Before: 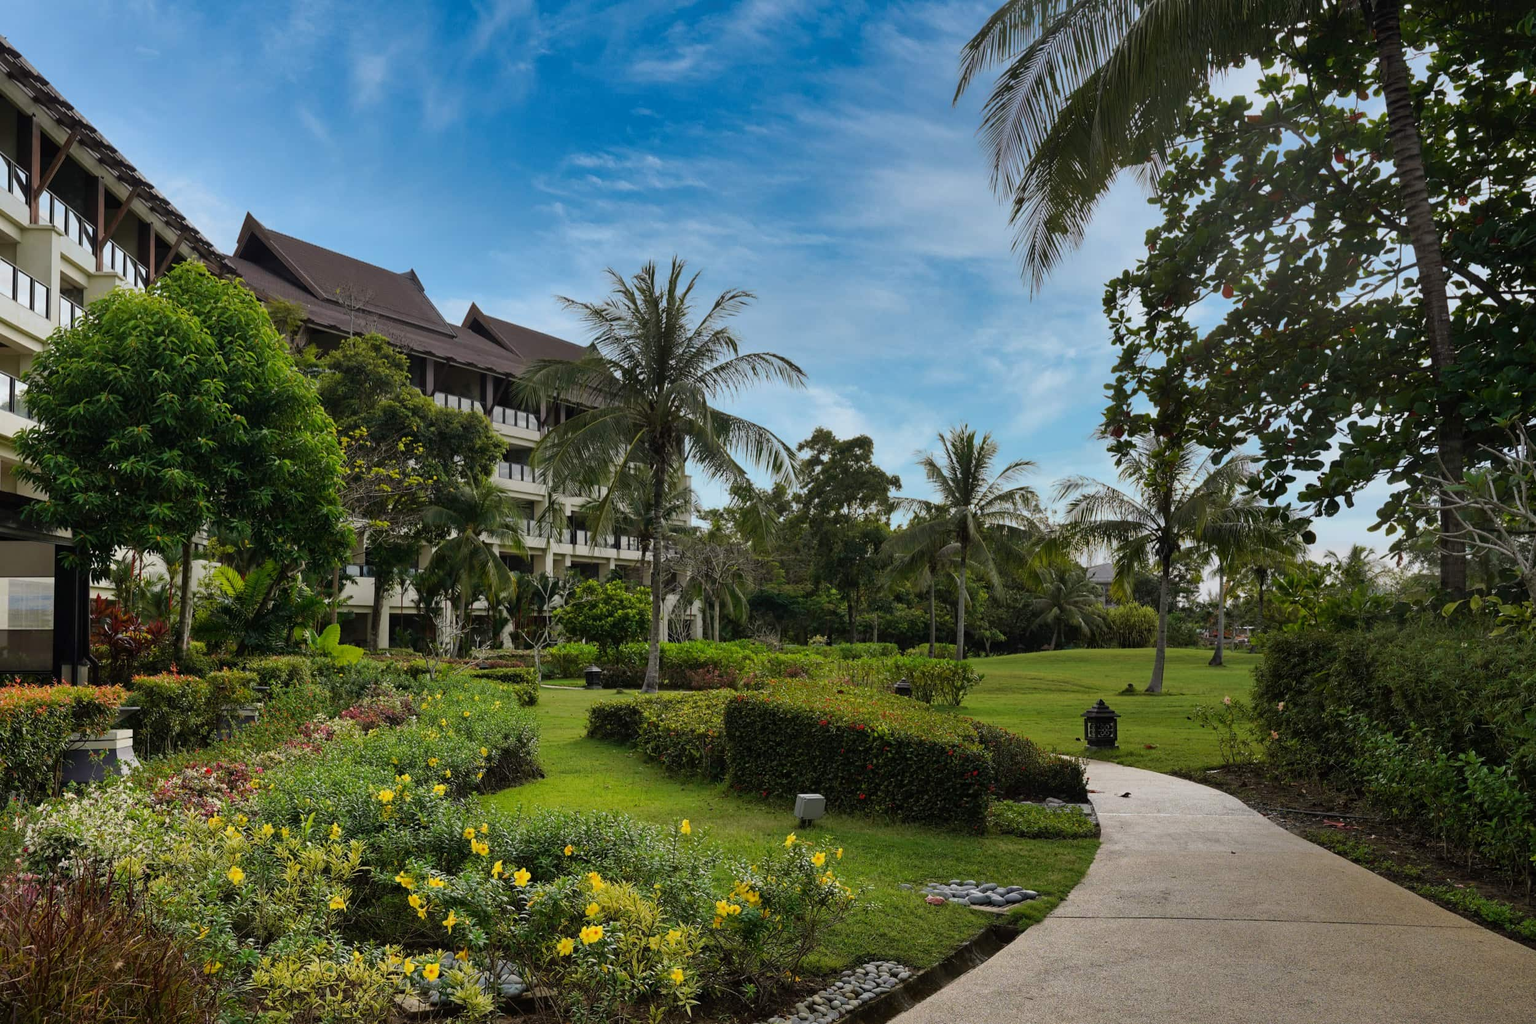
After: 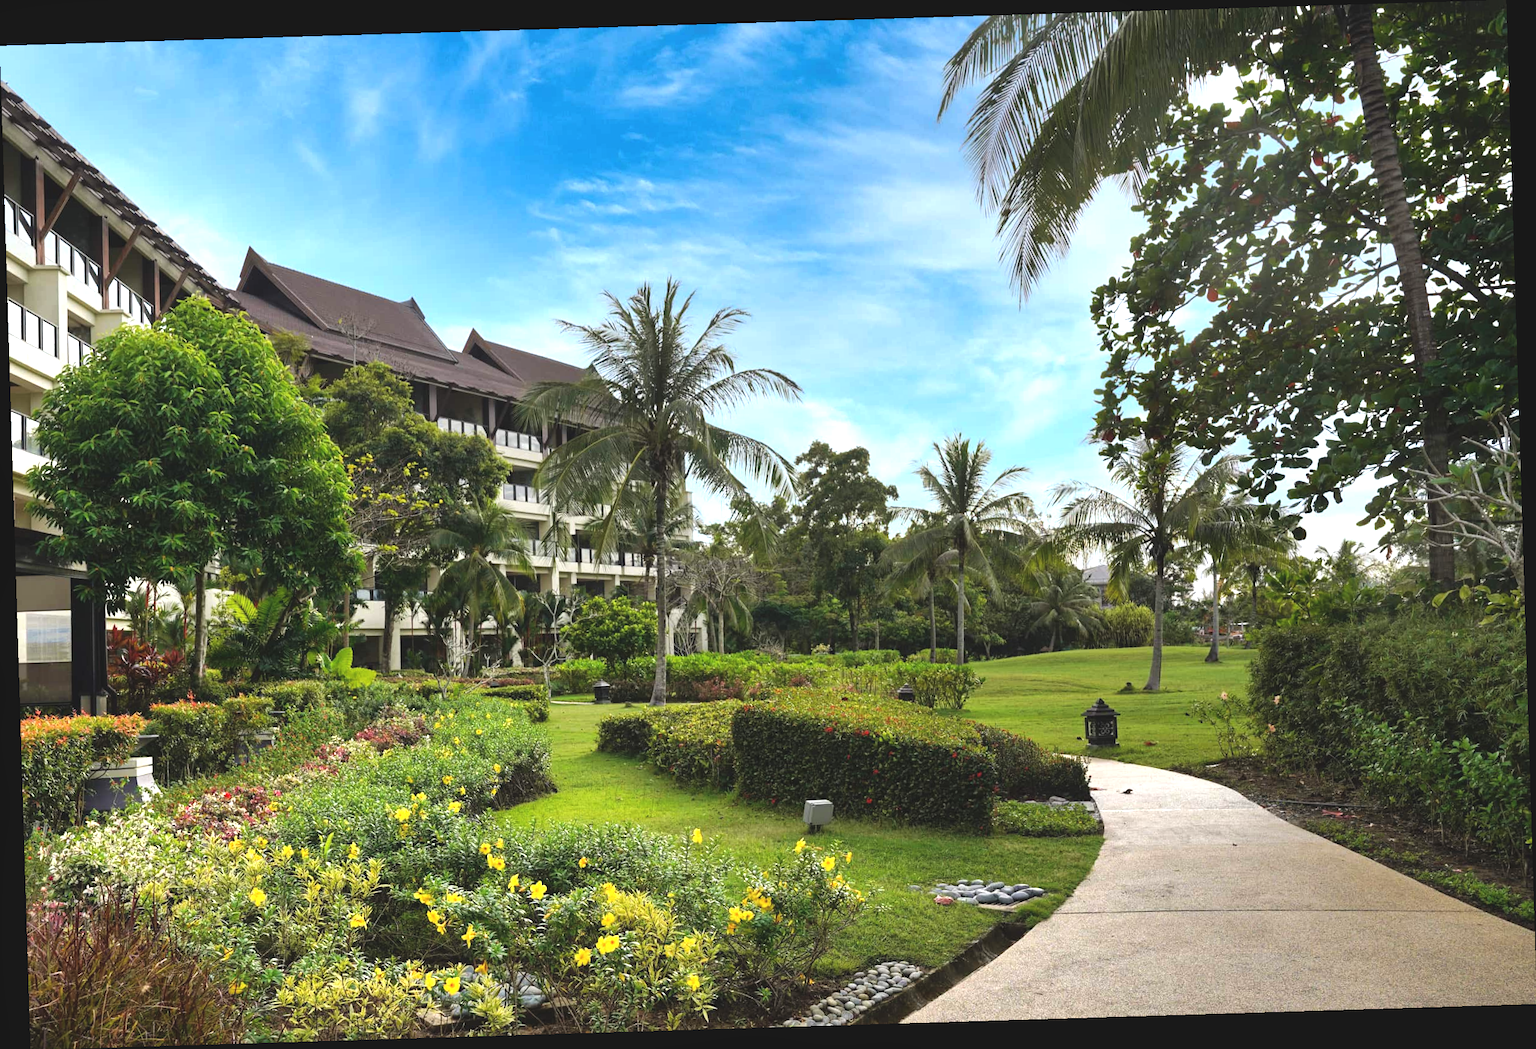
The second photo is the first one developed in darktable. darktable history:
exposure: black level correction -0.005, exposure 1.002 EV, compensate highlight preservation false
tone equalizer: on, module defaults
rotate and perspective: rotation -1.75°, automatic cropping off
